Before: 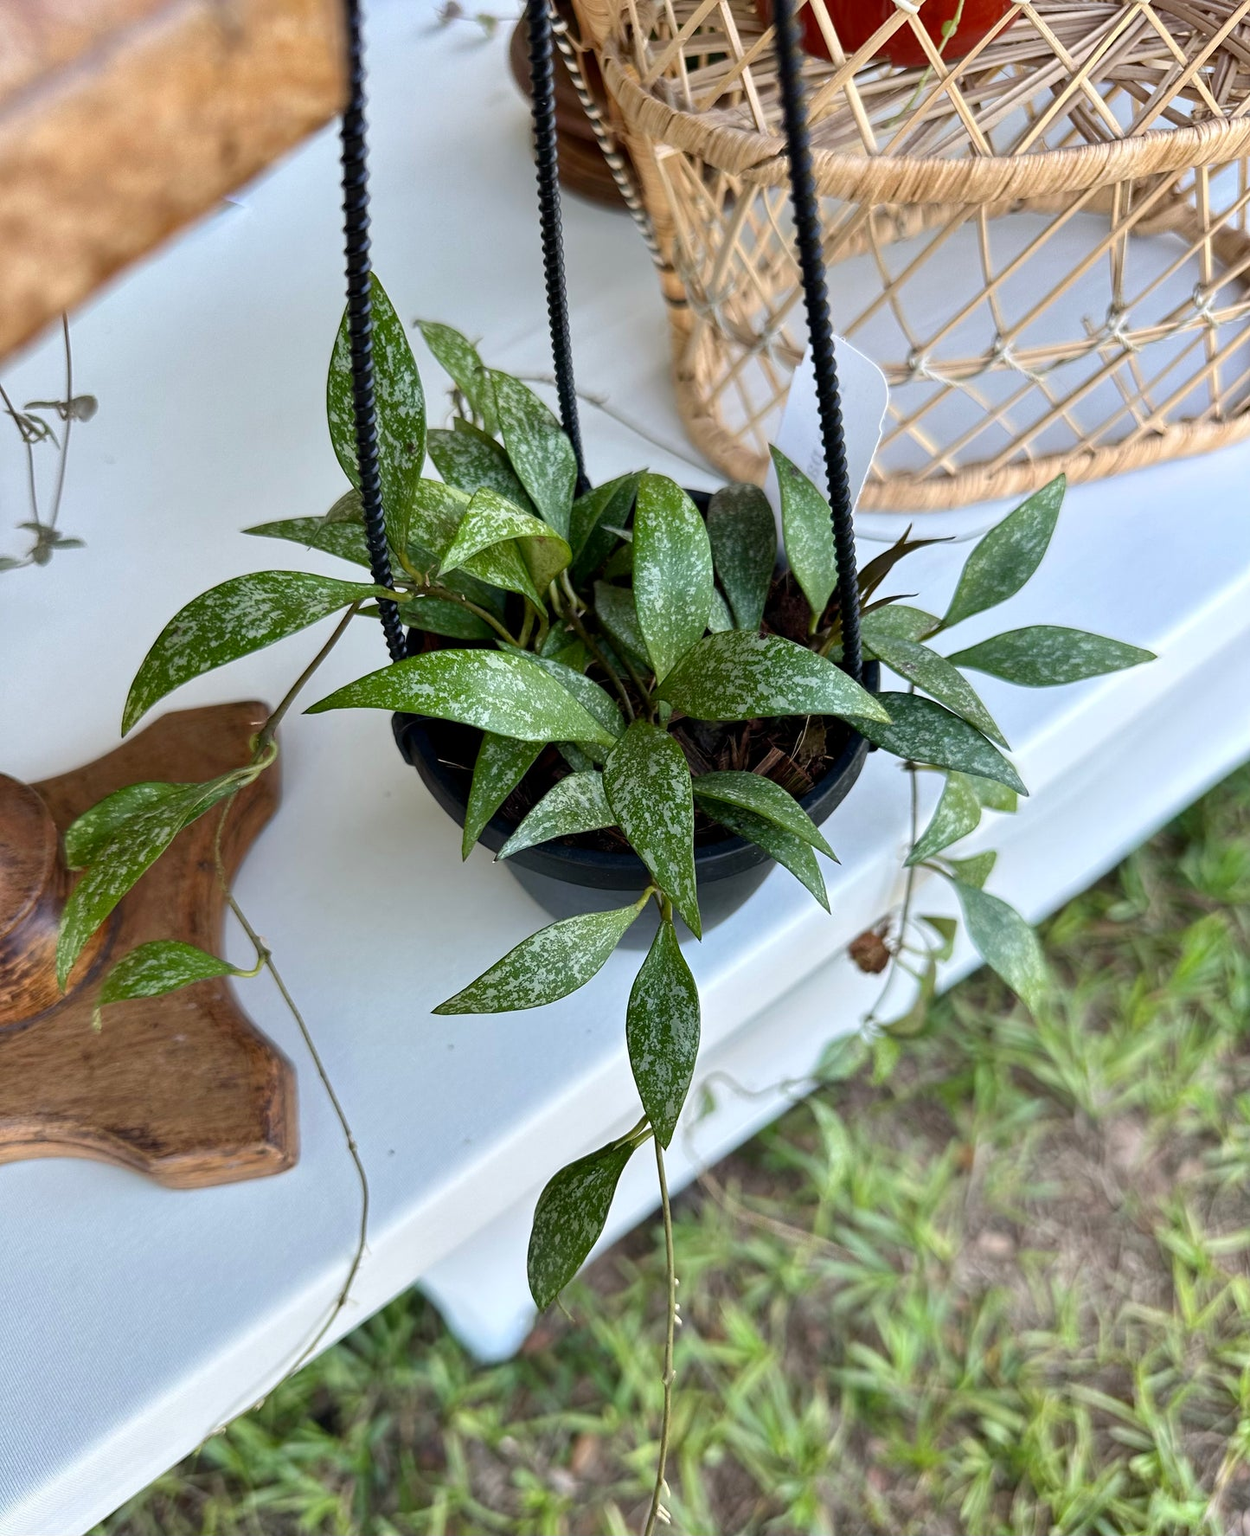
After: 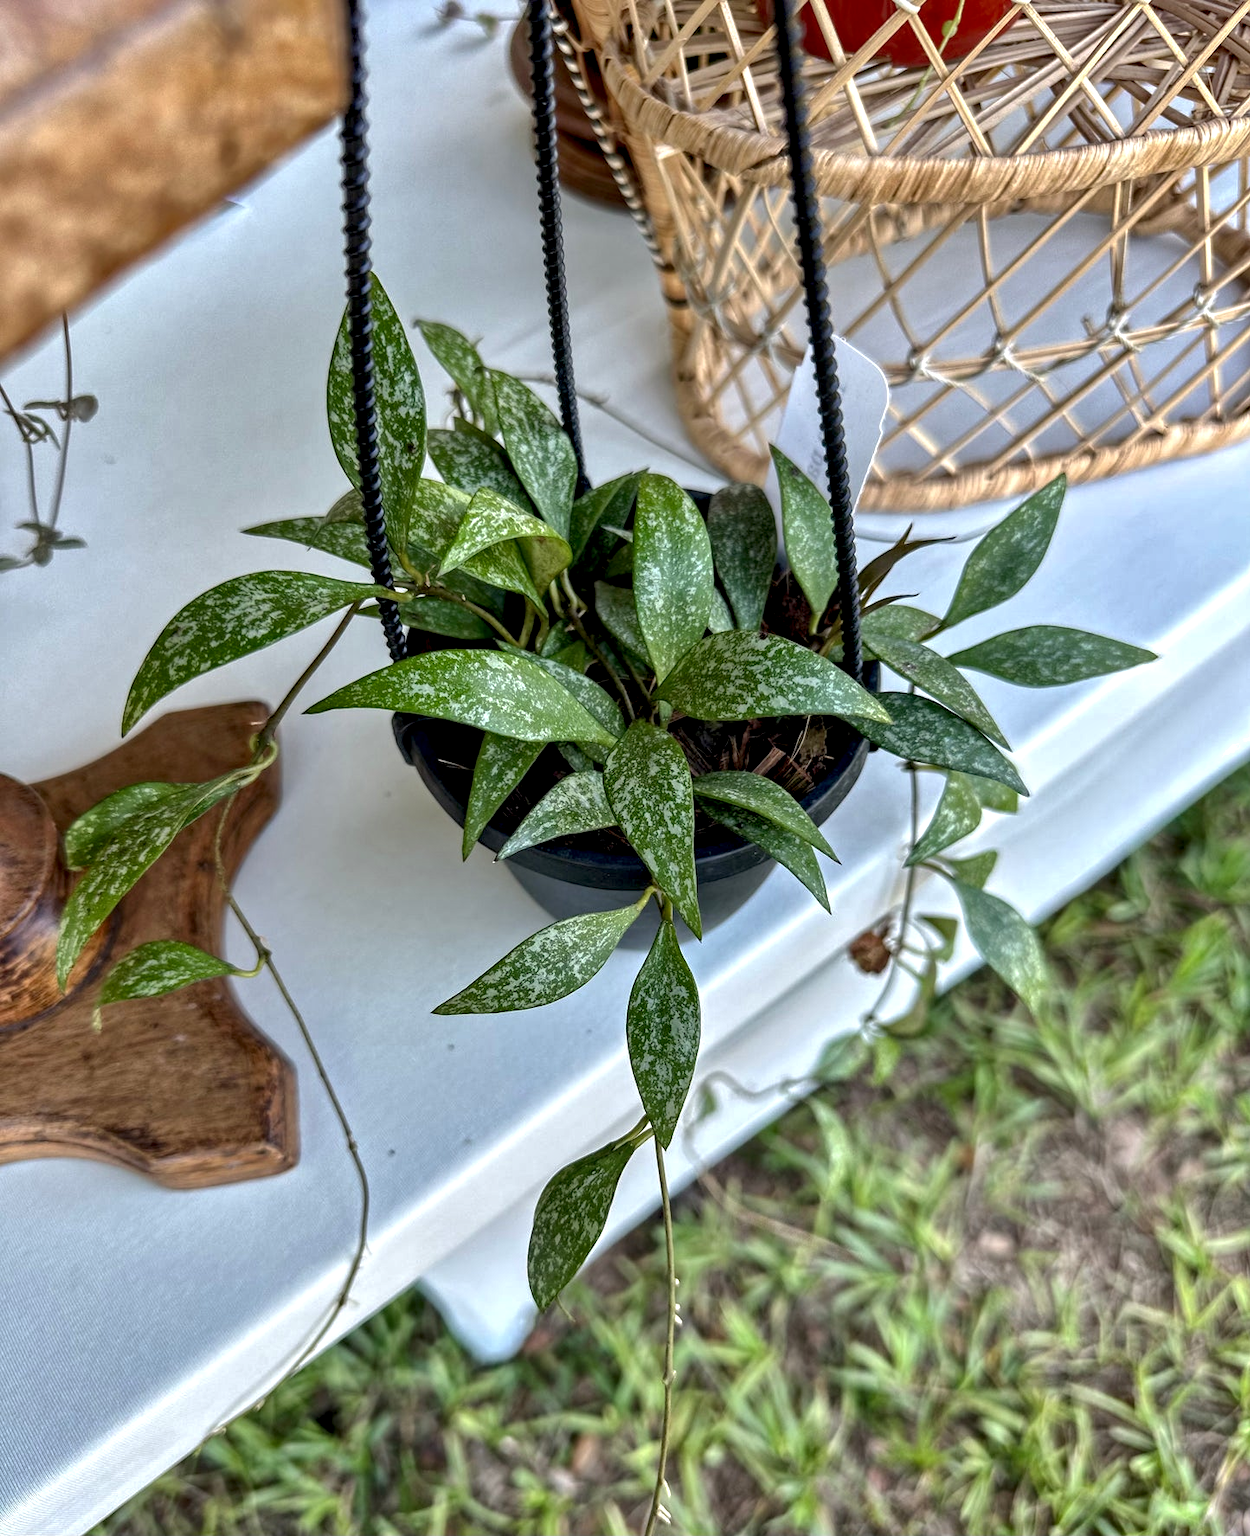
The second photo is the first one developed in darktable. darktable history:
local contrast: detail 142%
contrast equalizer: y [[0.5, 0.5, 0.544, 0.569, 0.5, 0.5], [0.5 ×6], [0.5 ×6], [0 ×6], [0 ×6]]
shadows and highlights: on, module defaults
tone equalizer: -8 EV -1.84 EV, -7 EV -1.16 EV, -6 EV -1.62 EV, smoothing diameter 25%, edges refinement/feathering 10, preserve details guided filter
